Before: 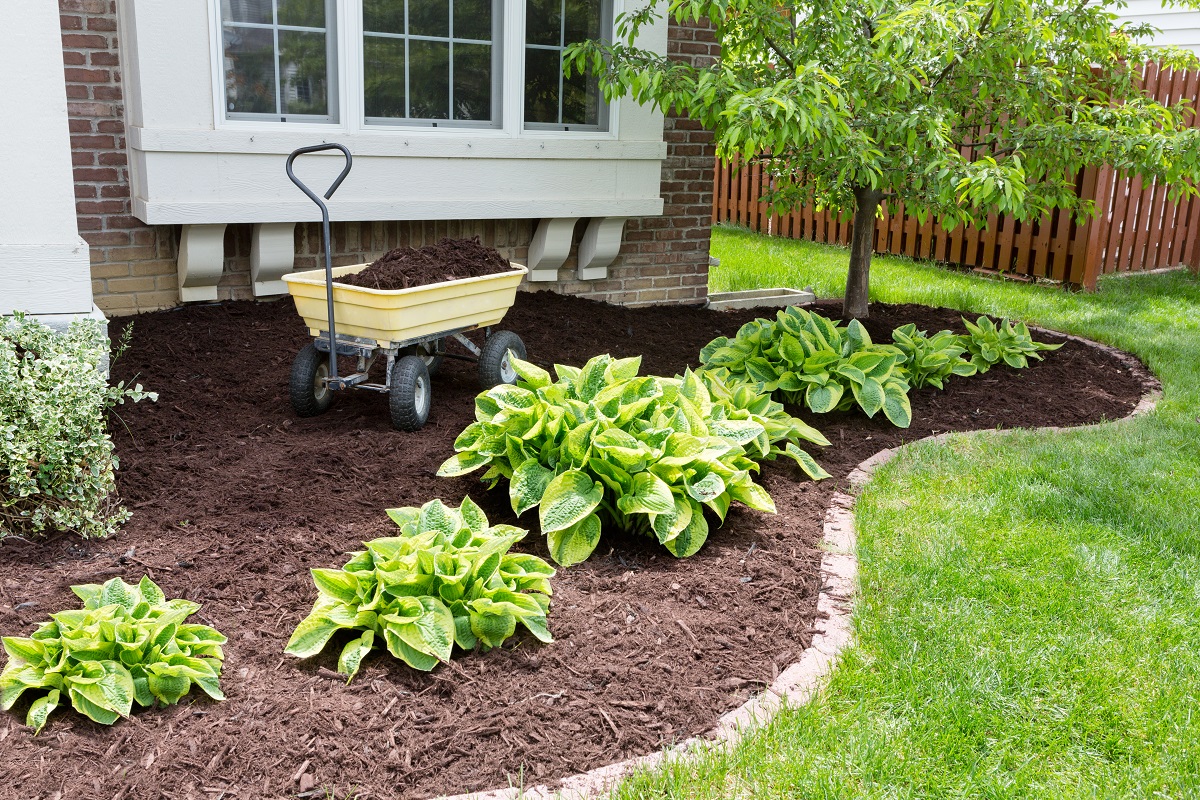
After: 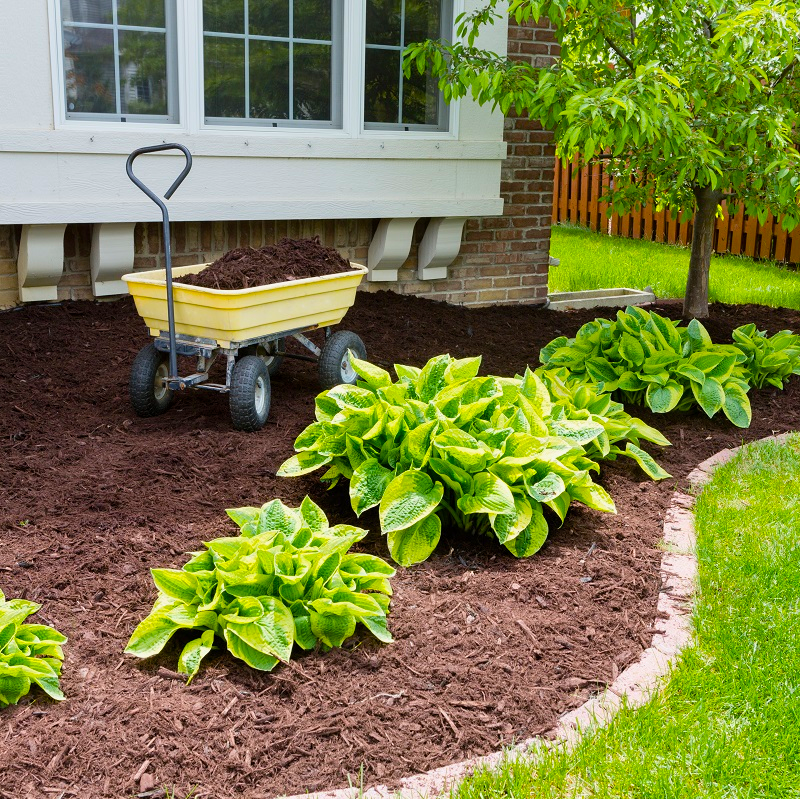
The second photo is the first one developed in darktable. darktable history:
color balance rgb: linear chroma grading › global chroma 15.417%, perceptual saturation grading › global saturation 19.487%, perceptual brilliance grading › global brilliance 1.424%, perceptual brilliance grading › highlights -3.922%, global vibrance 20%
crop and rotate: left 13.401%, right 19.873%
